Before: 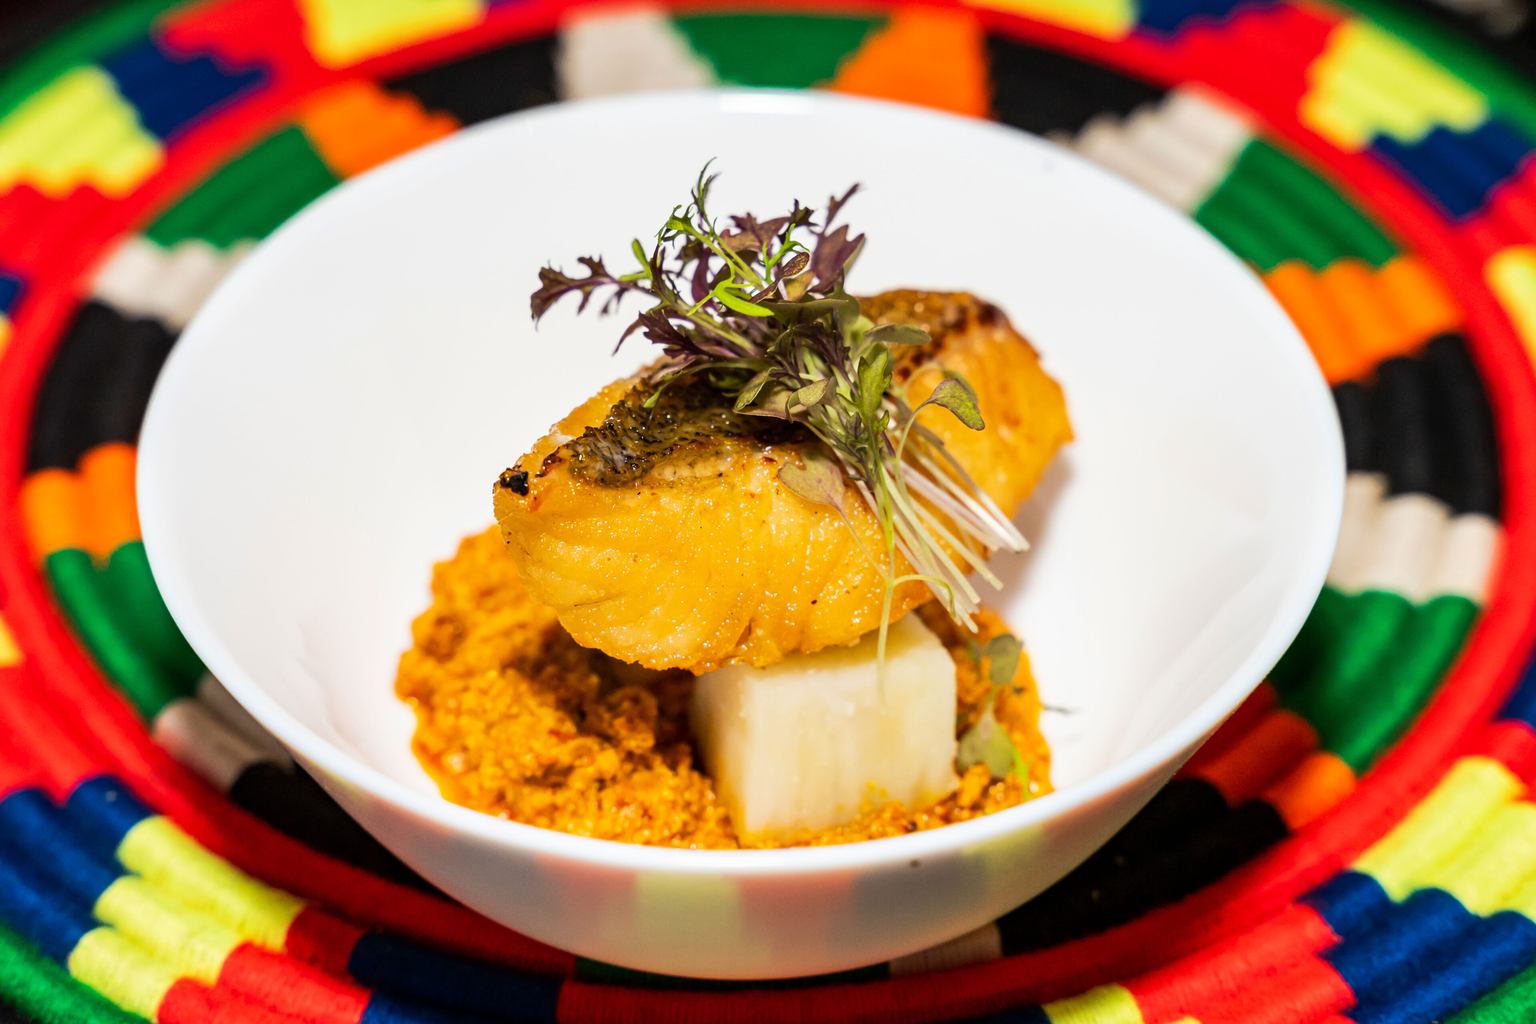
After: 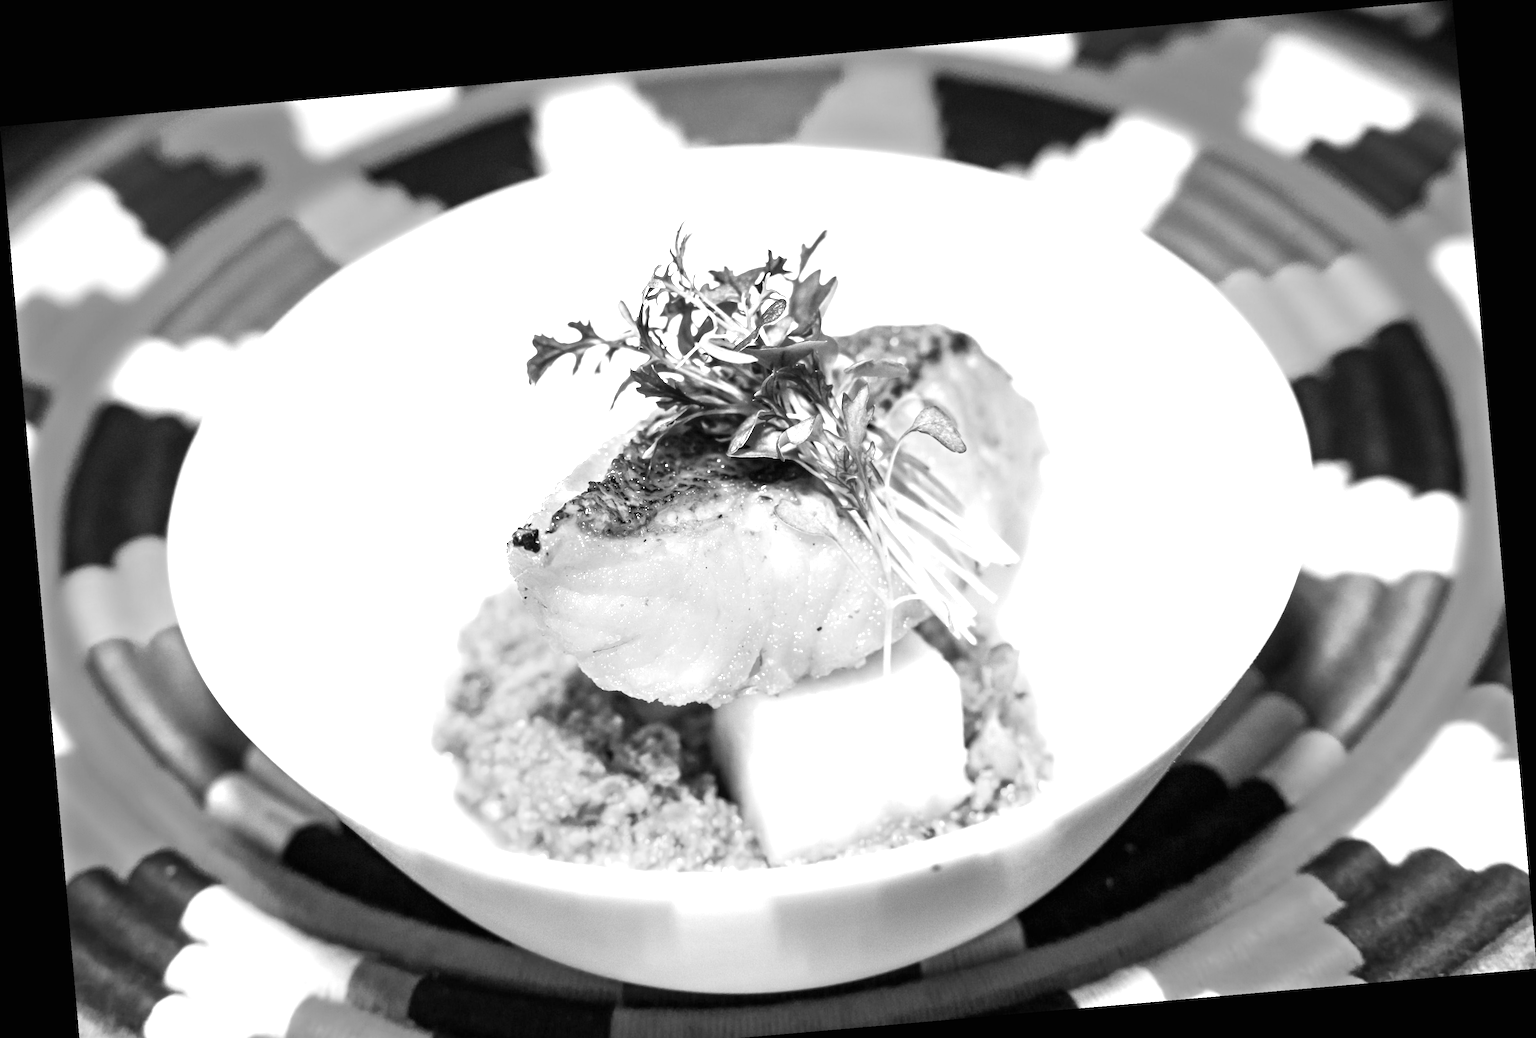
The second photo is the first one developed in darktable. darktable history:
white balance: red 1, blue 1
exposure: black level correction 0, exposure 1.388 EV, compensate exposure bias true, compensate highlight preservation false
crop and rotate: top 0%, bottom 5.097%
rotate and perspective: rotation -4.98°, automatic cropping off
tone equalizer: -7 EV 0.13 EV, smoothing diameter 25%, edges refinement/feathering 10, preserve details guided filter
monochrome: size 1
contrast brightness saturation: contrast 0.11, saturation -0.17
